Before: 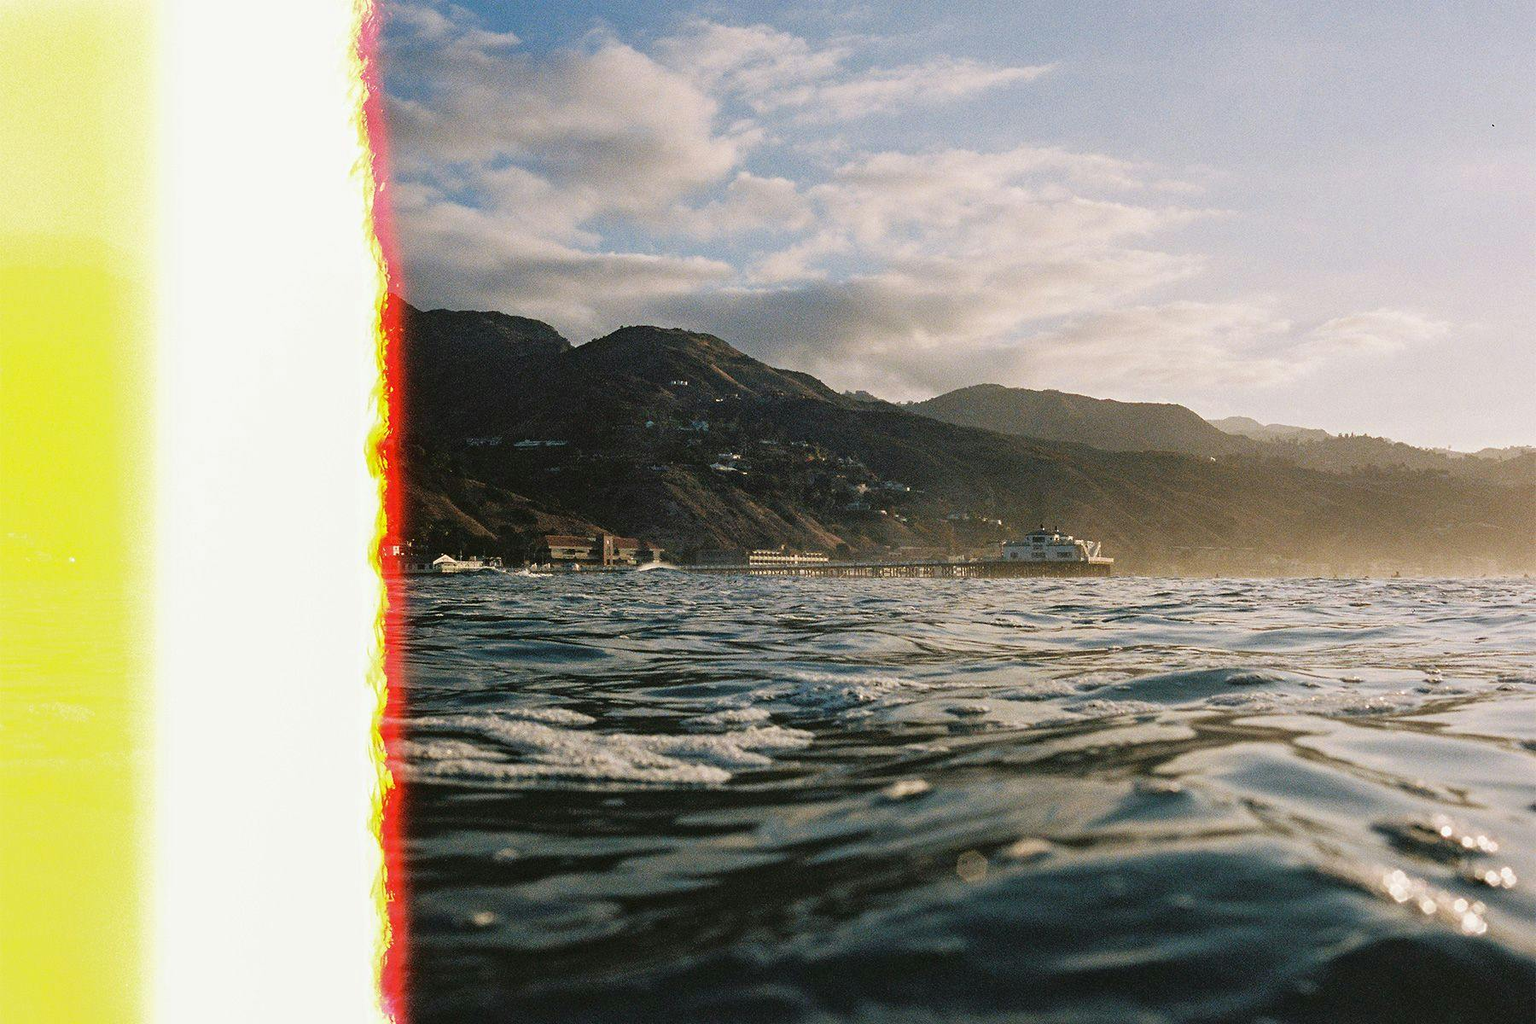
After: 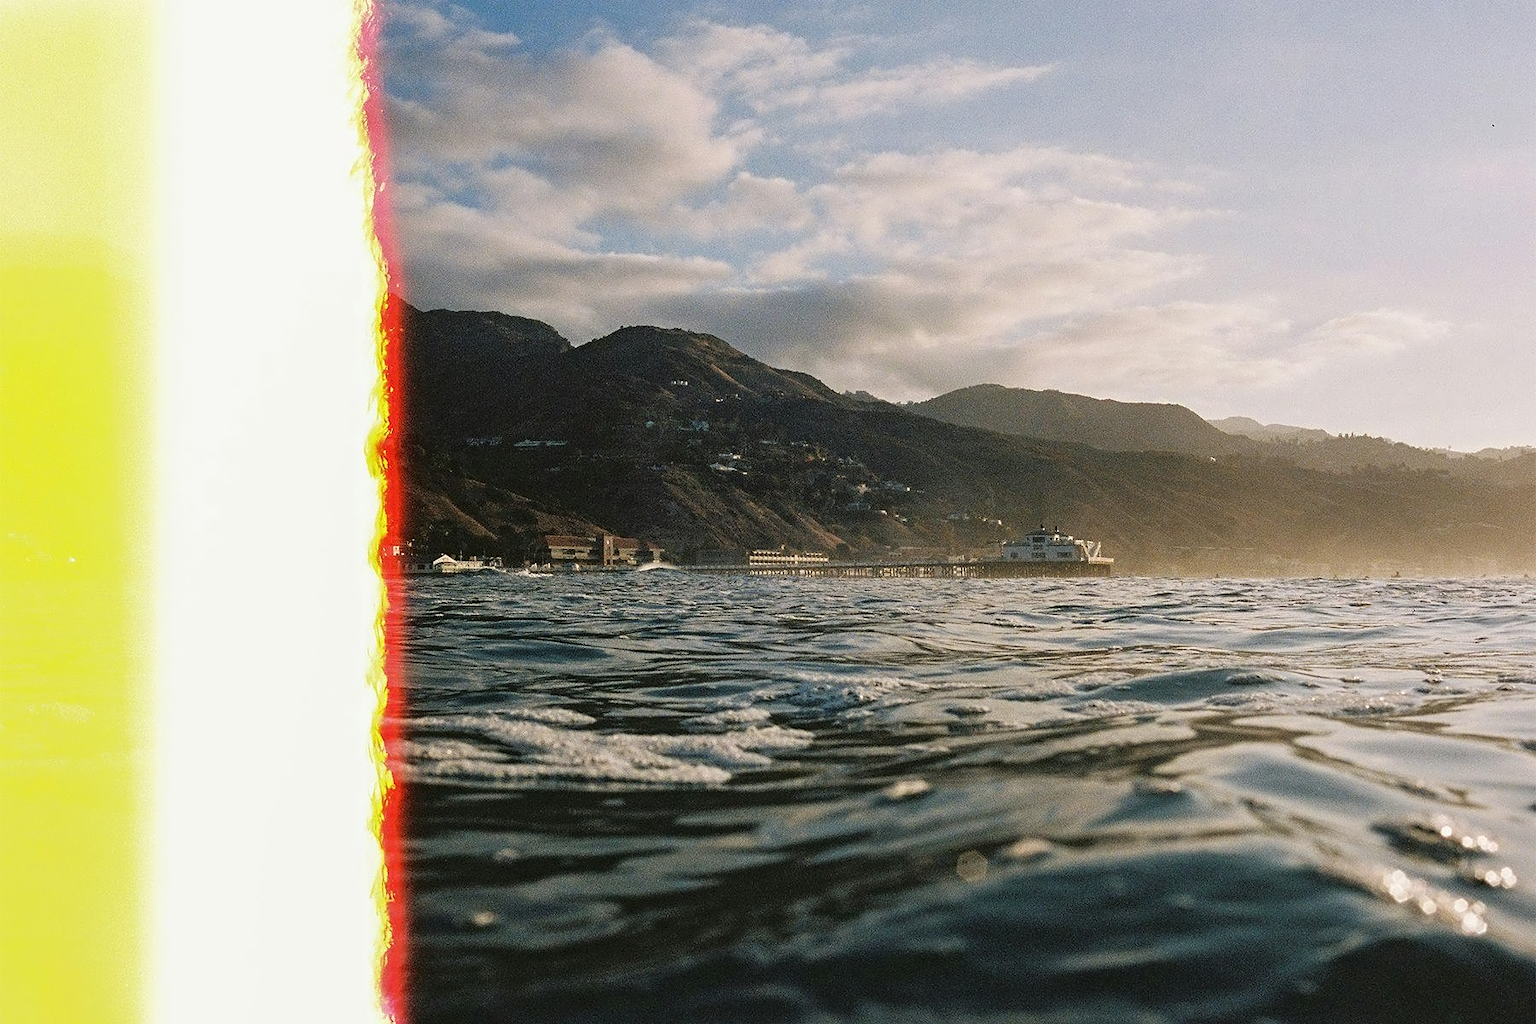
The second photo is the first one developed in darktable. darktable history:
contrast equalizer: octaves 7, y [[0.5 ×4, 0.524, 0.59], [0.5 ×6], [0.5 ×6], [0, 0, 0, 0.01, 0.045, 0.012], [0, 0, 0, 0.044, 0.195, 0.131]]
